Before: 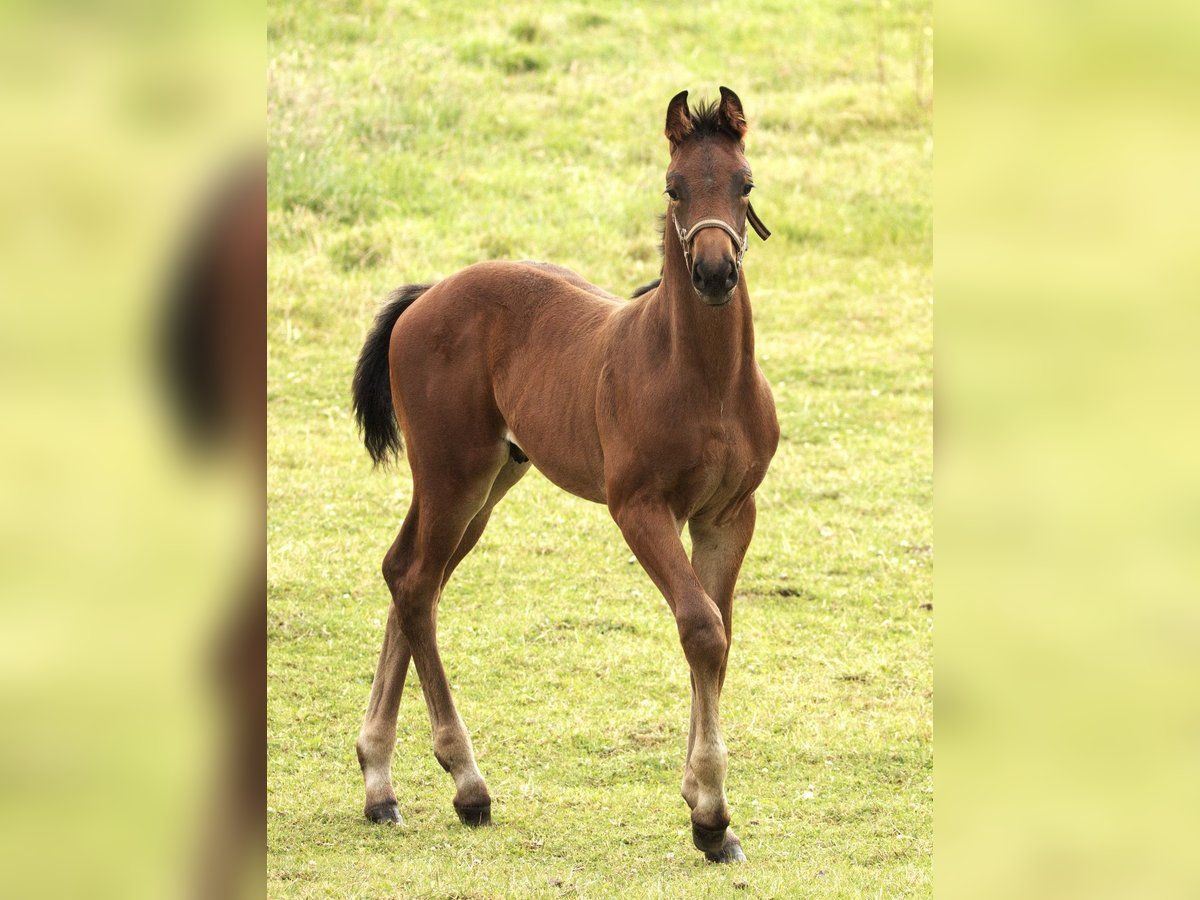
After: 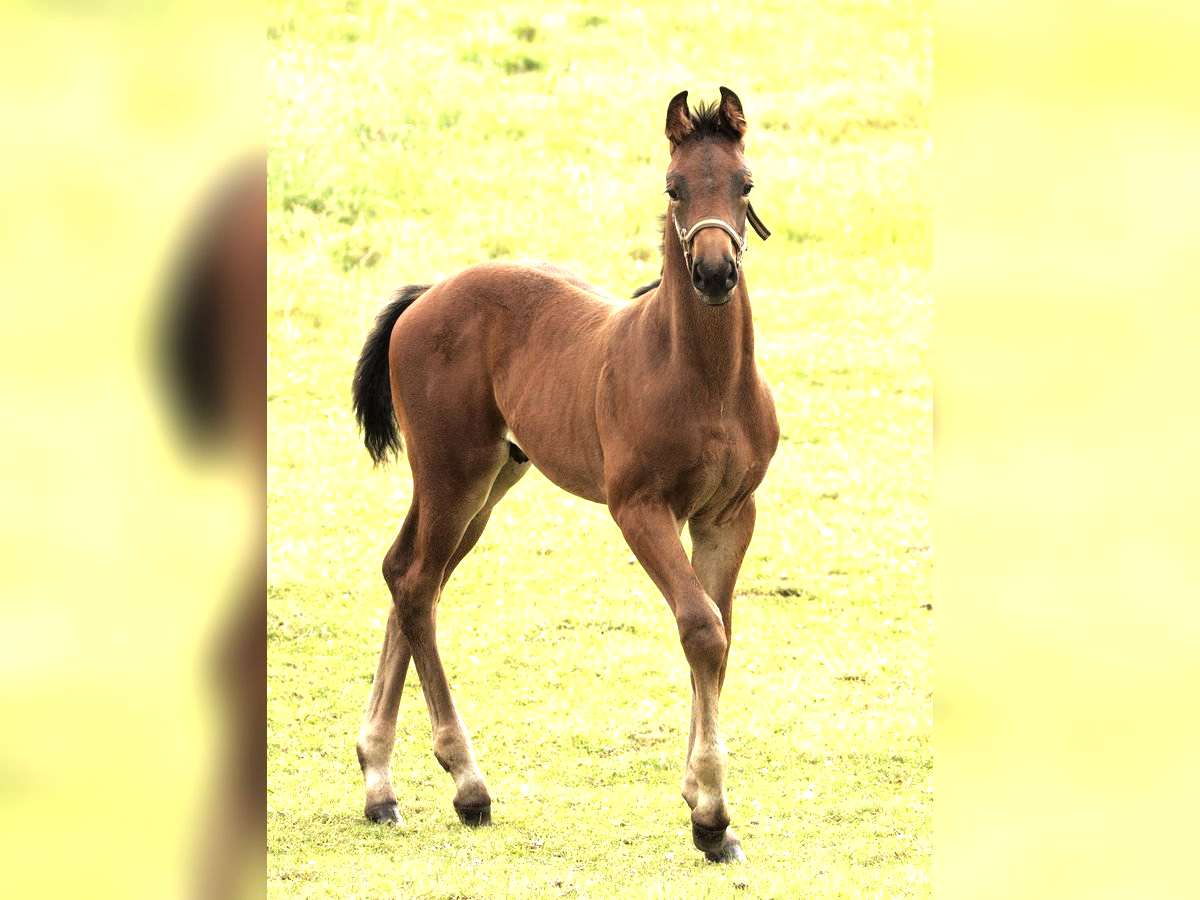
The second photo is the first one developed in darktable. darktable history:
tone equalizer: -8 EV -0.714 EV, -7 EV -0.698 EV, -6 EV -0.589 EV, -5 EV -0.368 EV, -3 EV 0.392 EV, -2 EV 0.6 EV, -1 EV 0.693 EV, +0 EV 0.746 EV
